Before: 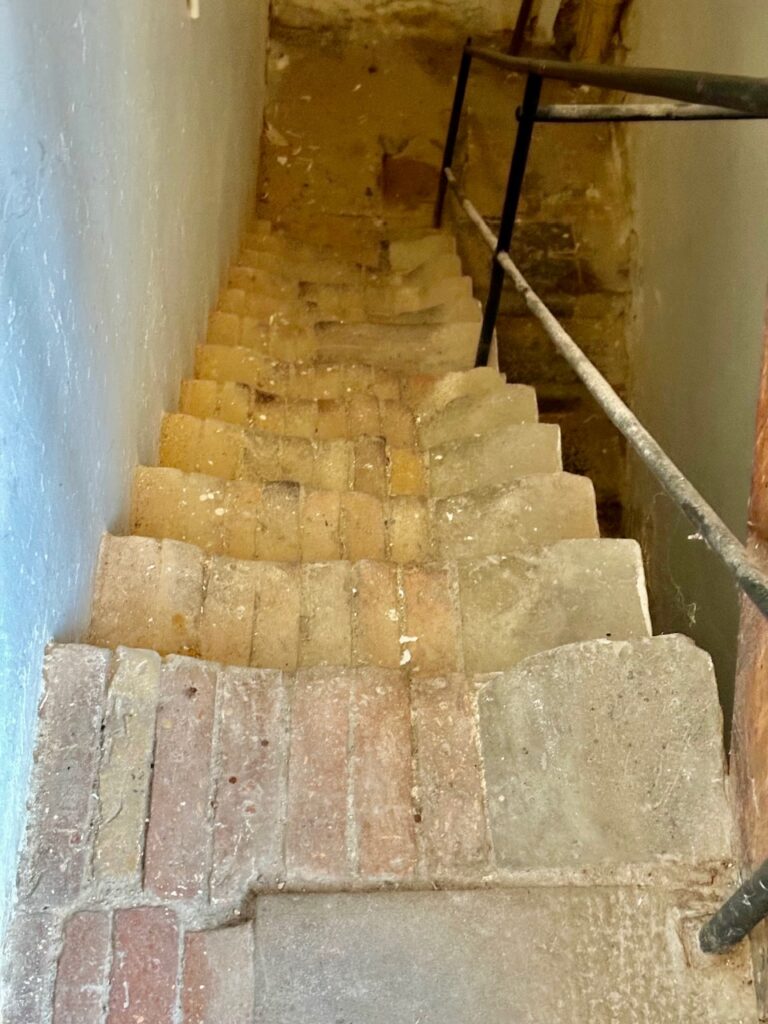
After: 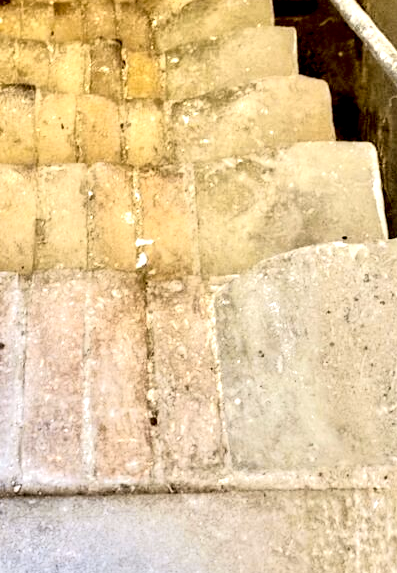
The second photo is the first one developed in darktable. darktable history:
crop: left 34.479%, top 38.822%, right 13.718%, bottom 5.172%
local contrast: shadows 185%, detail 225%
white balance: red 0.983, blue 1.036
exposure: black level correction 0, exposure 0.7 EV, compensate exposure bias true, compensate highlight preservation false
tone curve: curves: ch0 [(0.003, 0.003) (0.104, 0.069) (0.236, 0.218) (0.401, 0.443) (0.495, 0.55) (0.625, 0.67) (0.819, 0.841) (0.96, 0.899)]; ch1 [(0, 0) (0.161, 0.092) (0.37, 0.302) (0.424, 0.402) (0.45, 0.466) (0.495, 0.506) (0.573, 0.571) (0.638, 0.641) (0.751, 0.741) (1, 1)]; ch2 [(0, 0) (0.352, 0.403) (0.466, 0.443) (0.524, 0.501) (0.56, 0.556) (1, 1)], color space Lab, independent channels, preserve colors none
contrast brightness saturation: saturation -0.05
